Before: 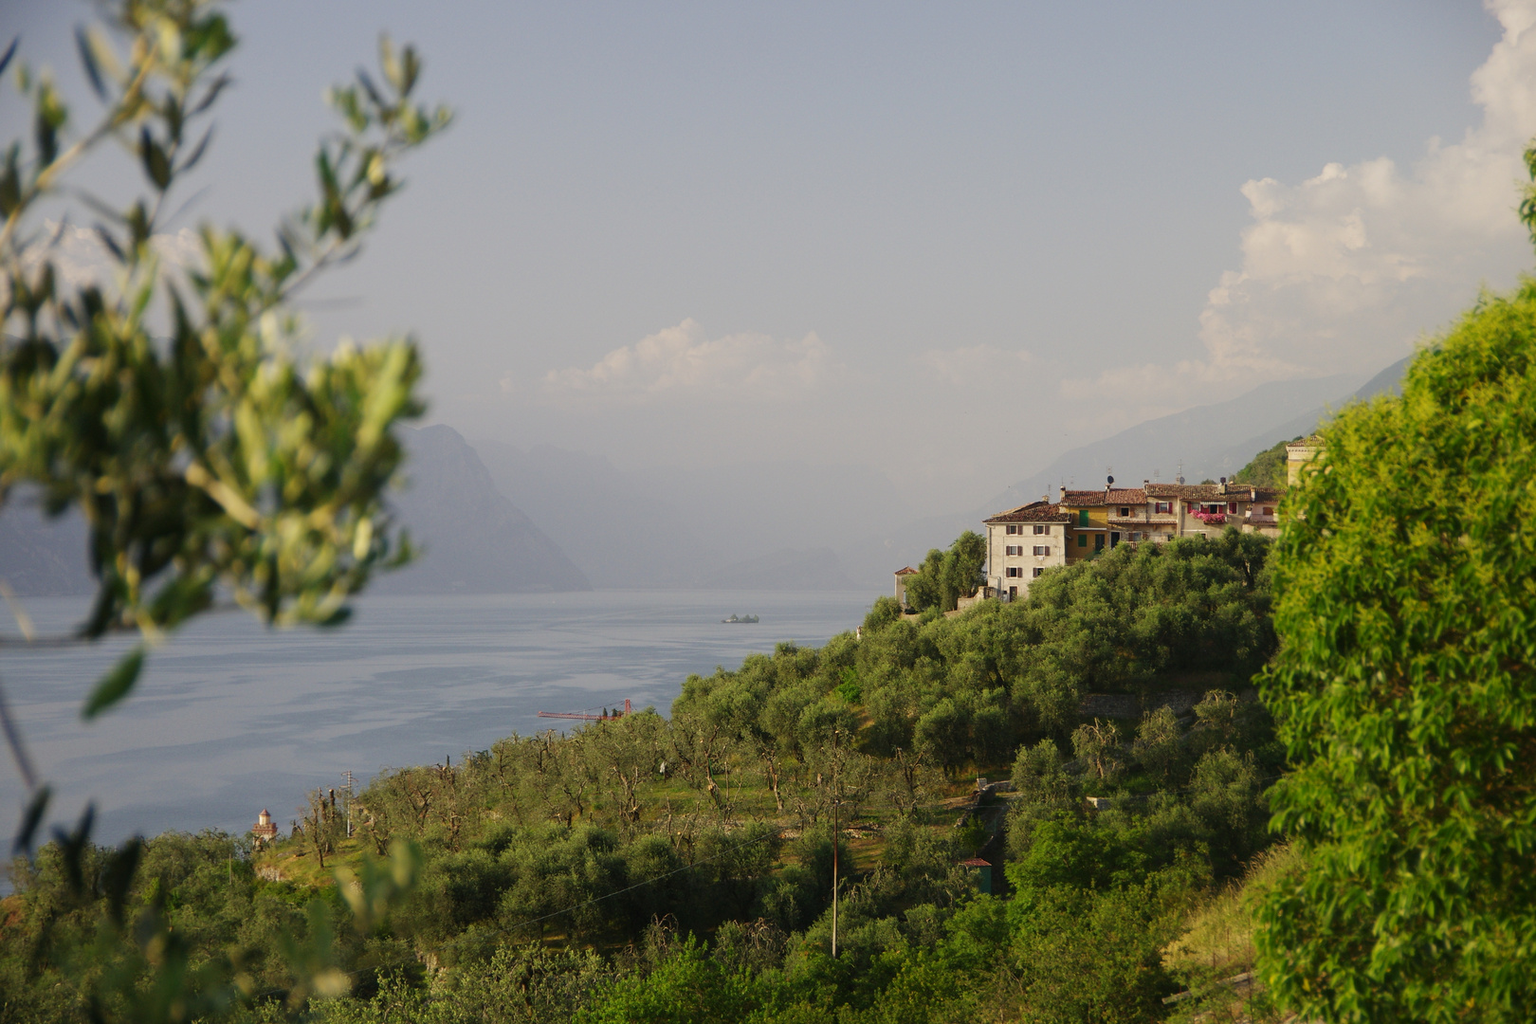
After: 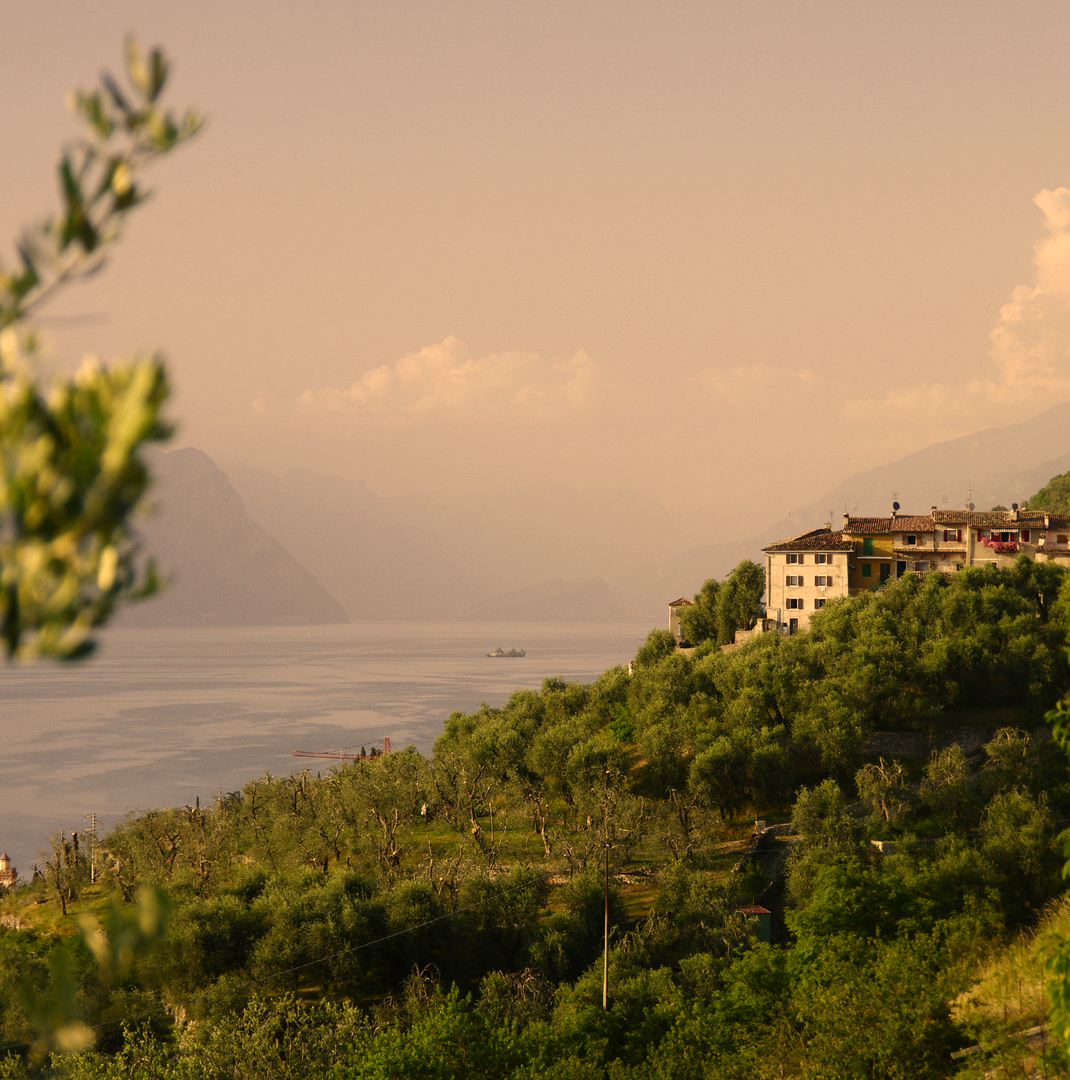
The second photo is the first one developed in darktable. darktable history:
color balance rgb: shadows lift › chroma 0.967%, shadows lift › hue 113.46°, linear chroma grading › shadows -2.019%, linear chroma grading › highlights -14.842%, linear chroma grading › global chroma -9.824%, linear chroma grading › mid-tones -9.918%, perceptual saturation grading › global saturation 1.451%, perceptual saturation grading › highlights -1.263%, perceptual saturation grading › mid-tones 4.641%, perceptual saturation grading › shadows 8.197%, global vibrance 9.401%, contrast 15.65%, saturation formula JzAzBz (2021)
color correction: highlights a* 14.9, highlights b* 31.86
crop: left 17.023%, right 16.882%
